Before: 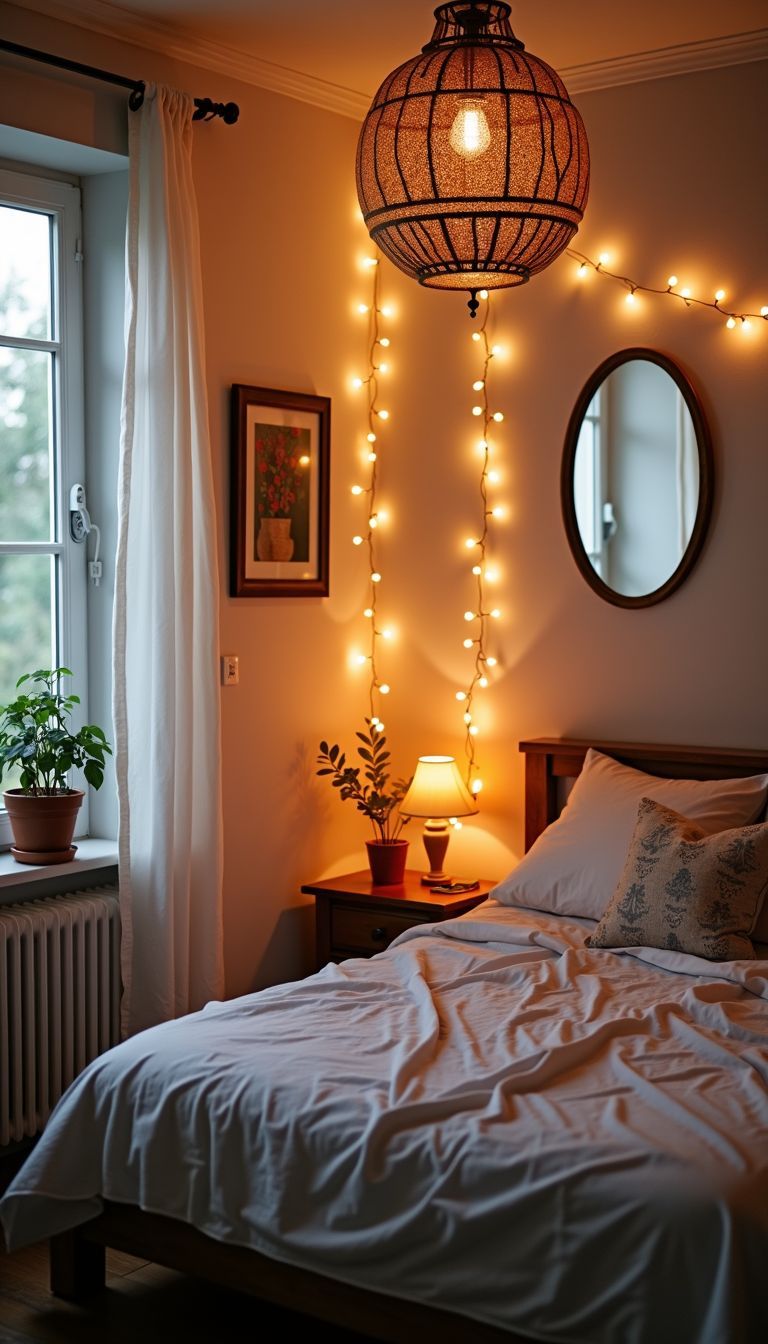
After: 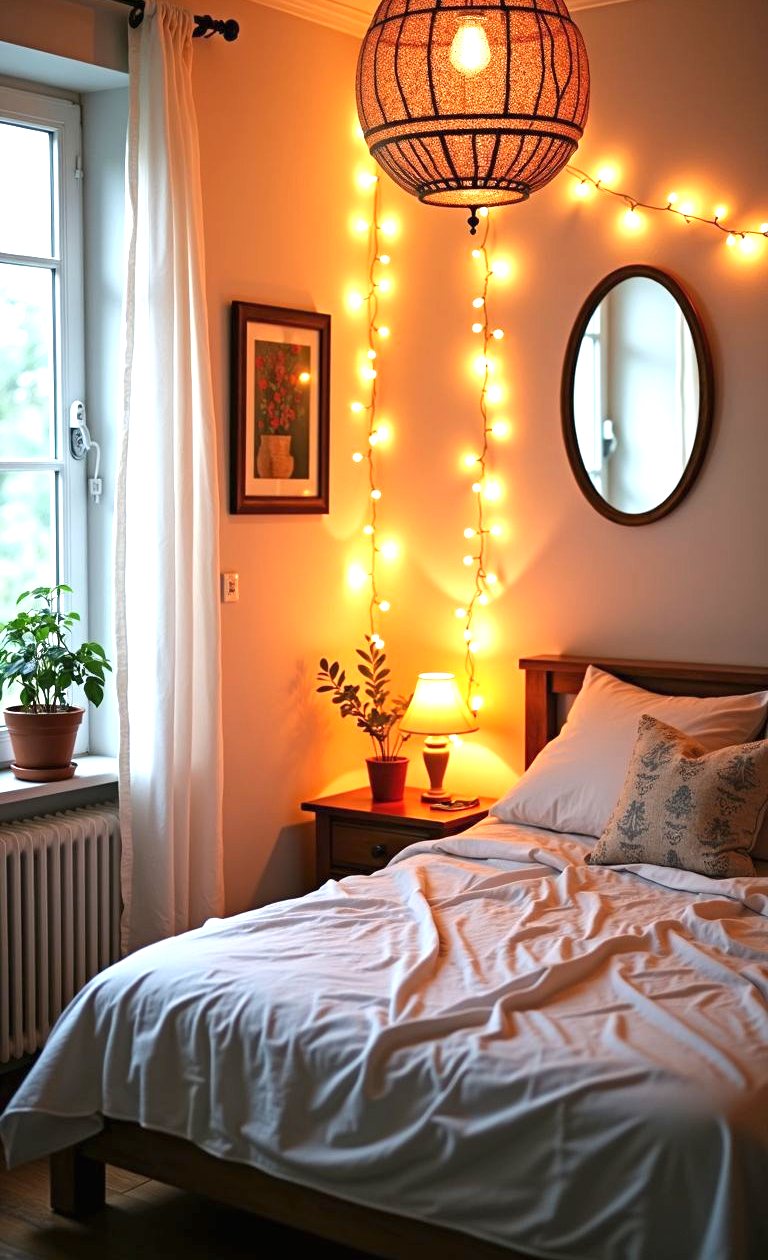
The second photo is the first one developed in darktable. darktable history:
exposure: black level correction 0, exposure 1.2 EV, compensate highlight preservation false
crop and rotate: top 6.25%
